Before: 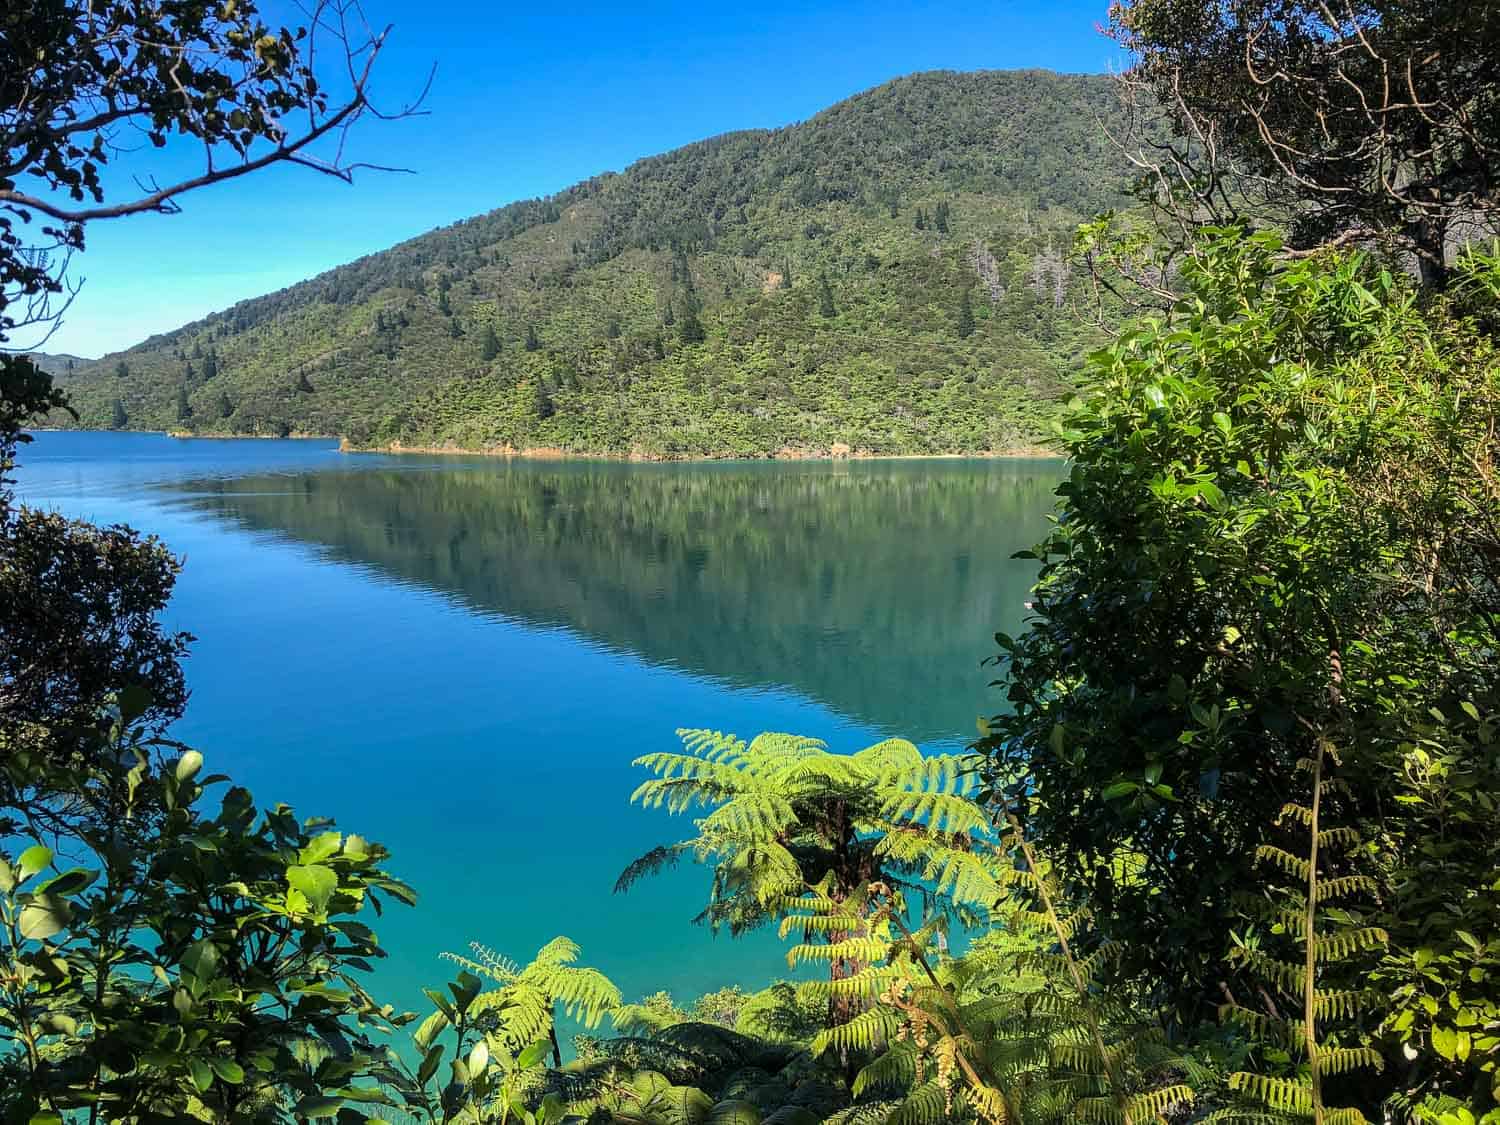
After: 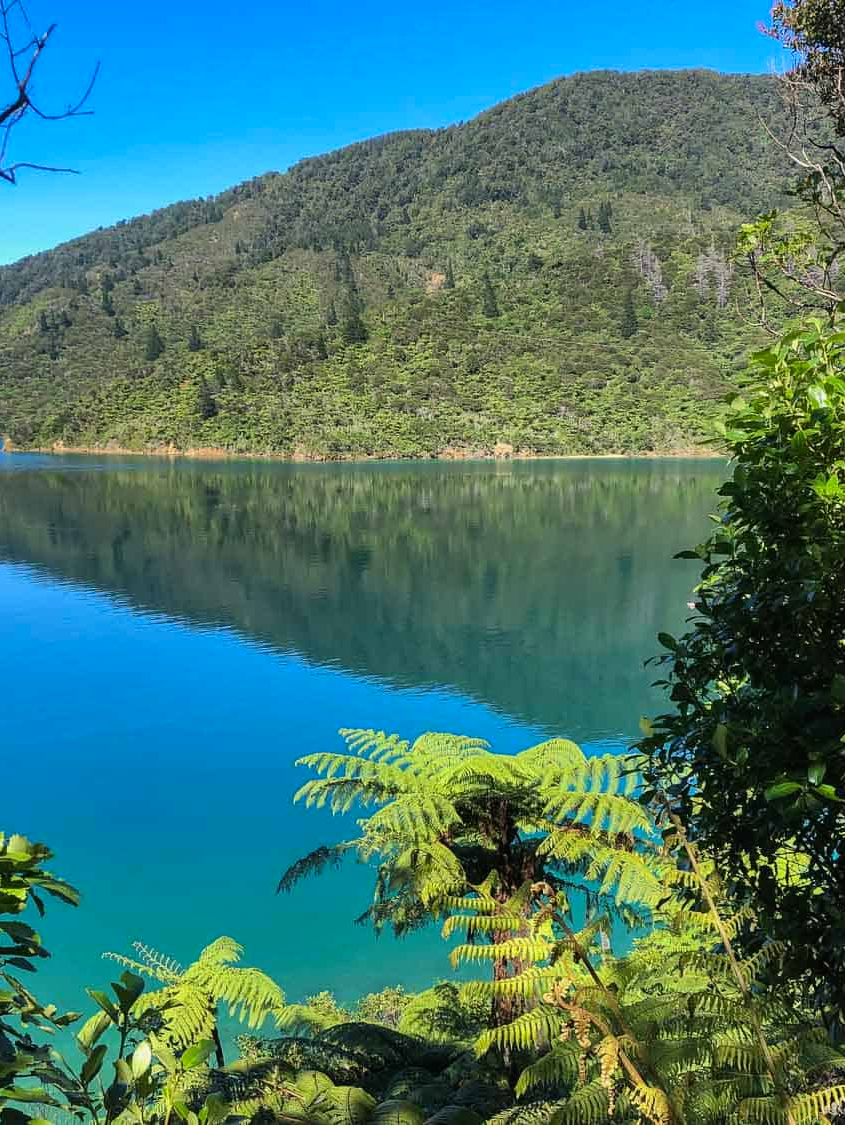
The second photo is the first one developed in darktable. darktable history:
color zones: curves: ch0 [(0.068, 0.464) (0.25, 0.5) (0.48, 0.508) (0.75, 0.536) (0.886, 0.476) (0.967, 0.456)]; ch1 [(0.066, 0.456) (0.25, 0.5) (0.616, 0.508) (0.746, 0.56) (0.934, 0.444)]
shadows and highlights: radius 134.06, soften with gaussian
crop and rotate: left 22.481%, right 21.133%
exposure: exposure -0.054 EV, compensate highlight preservation false
contrast brightness saturation: contrast -0.017, brightness -0.014, saturation 0.027
